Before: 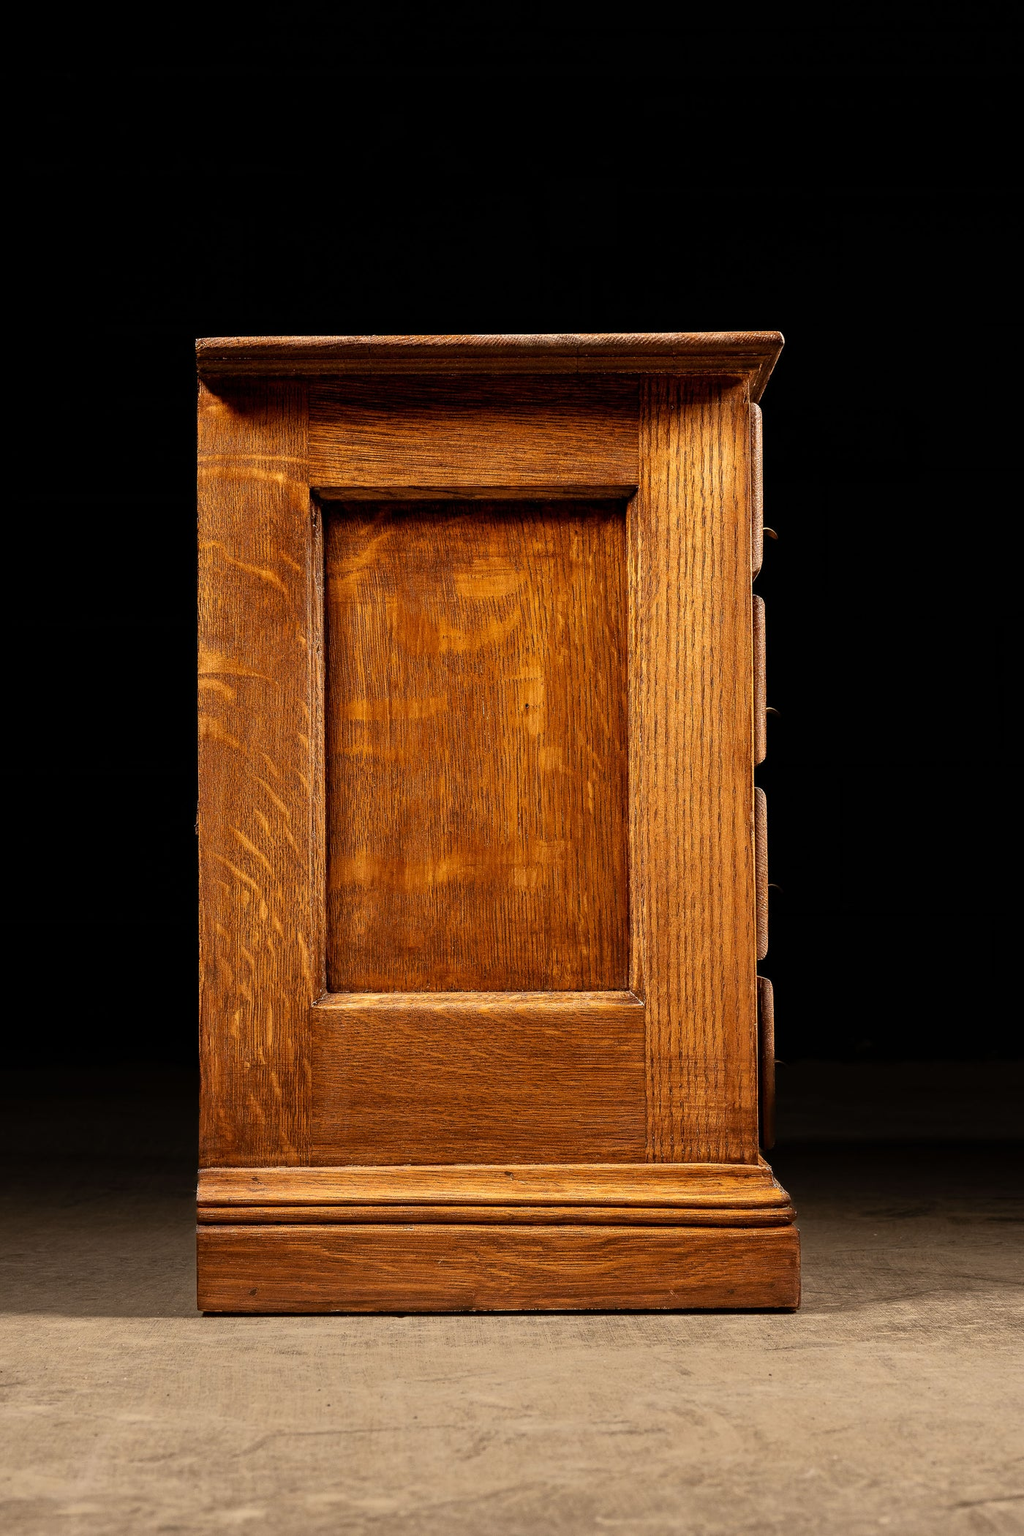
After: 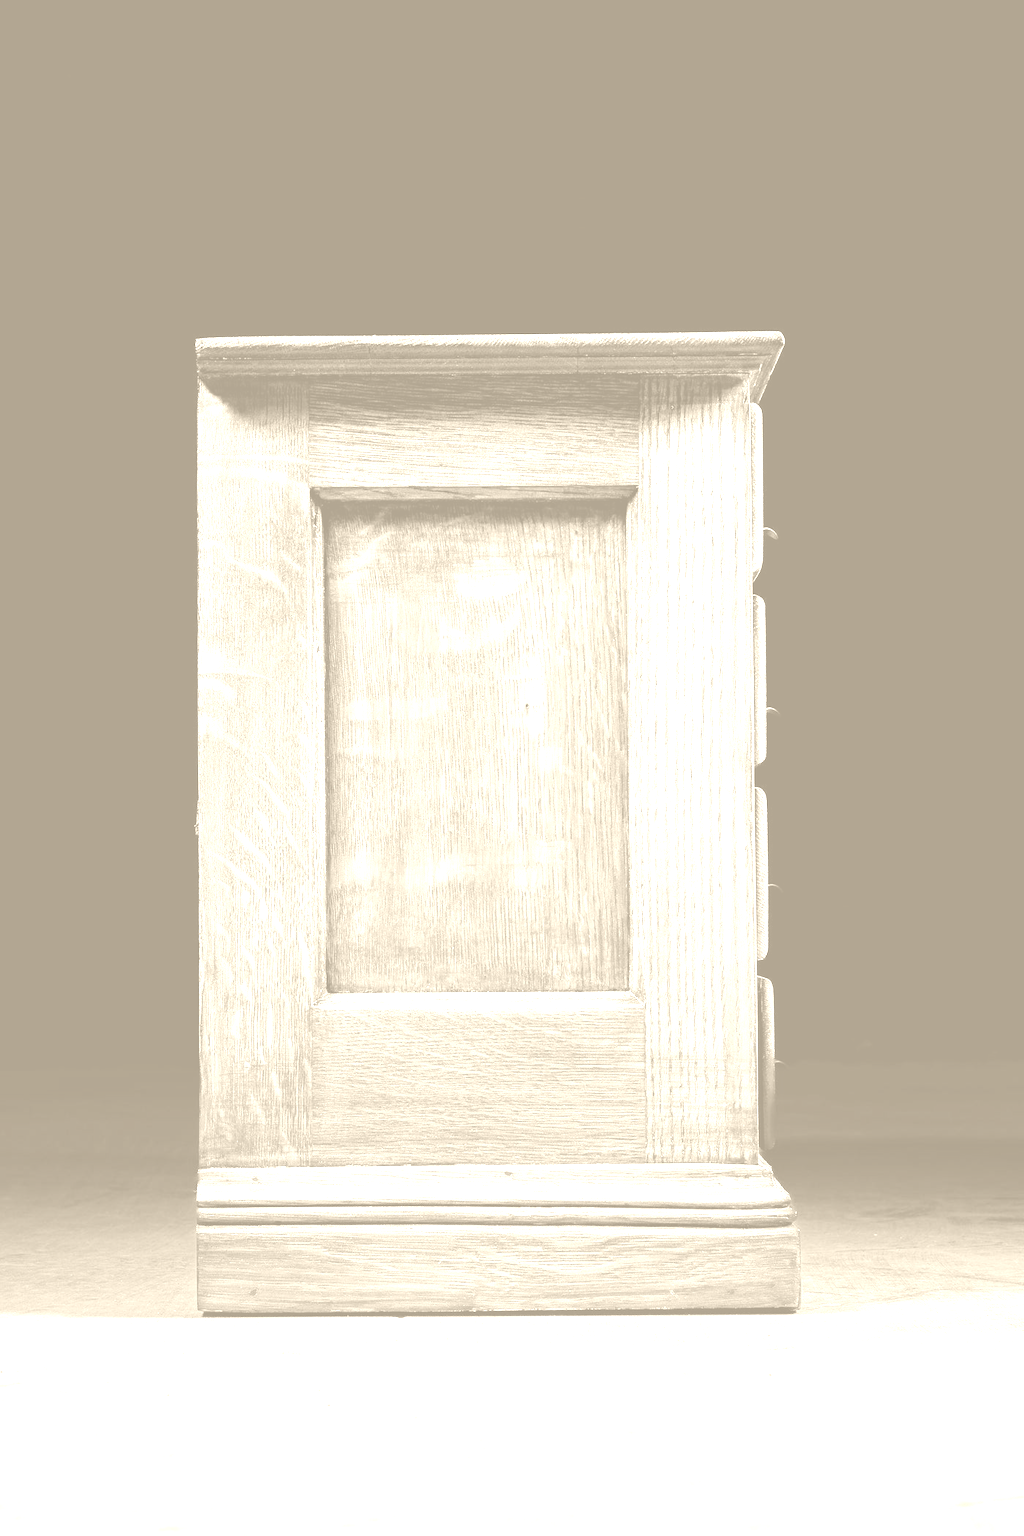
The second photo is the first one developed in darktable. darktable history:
colorize: hue 36°, saturation 71%, lightness 80.79%
contrast brightness saturation: contrast 0.1, brightness 0.03, saturation 0.09
exposure: black level correction 0.001, exposure 1.129 EV, compensate exposure bias true, compensate highlight preservation false
